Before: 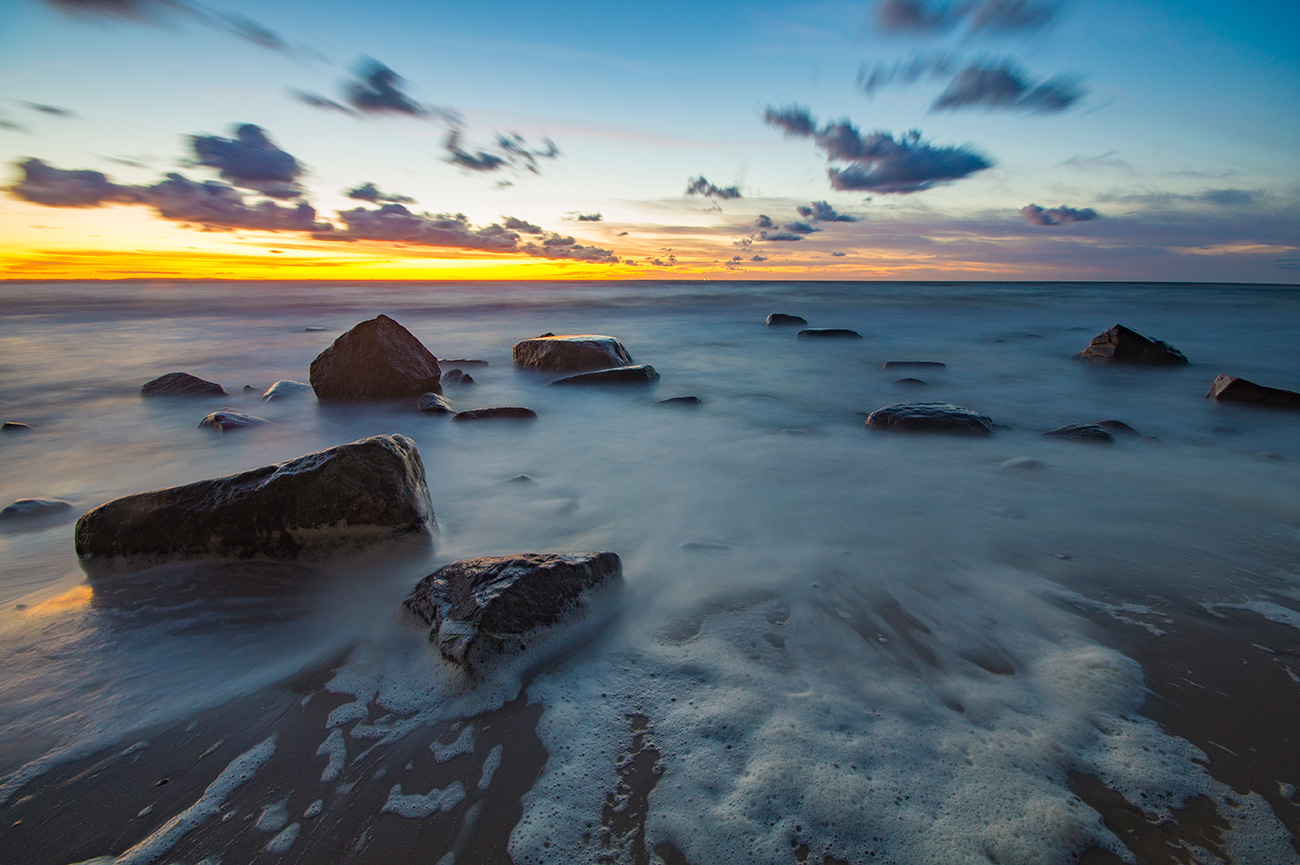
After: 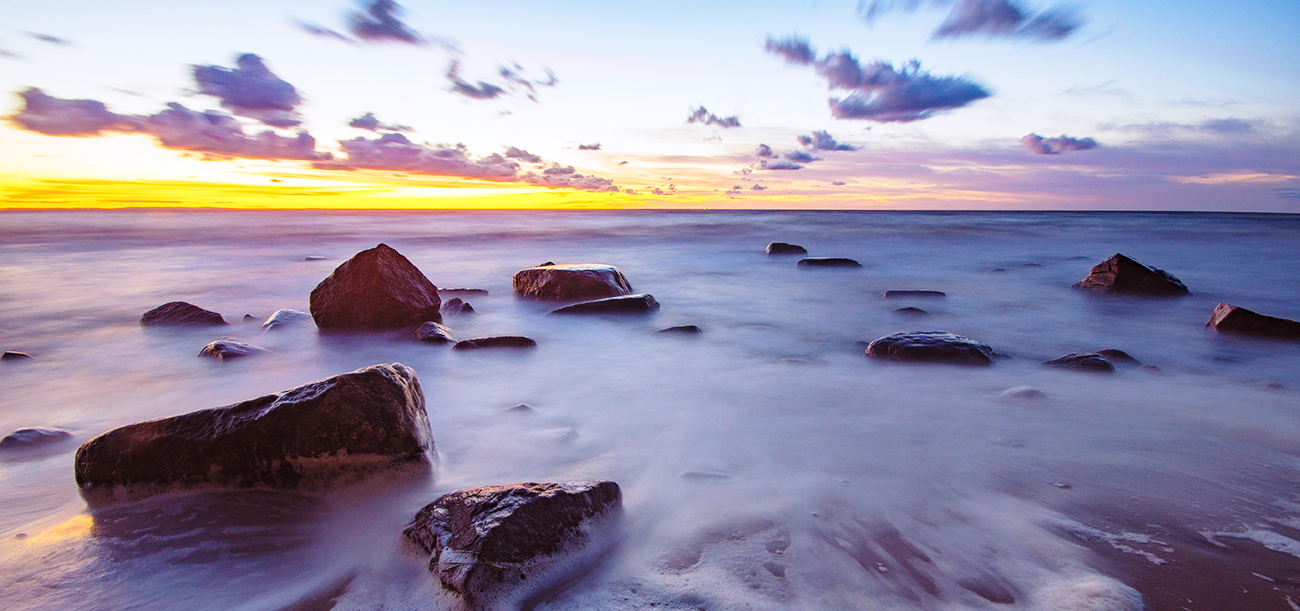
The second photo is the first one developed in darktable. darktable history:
rgb levels: mode RGB, independent channels, levels [[0, 0.474, 1], [0, 0.5, 1], [0, 0.5, 1]]
base curve: curves: ch0 [(0, 0) (0.028, 0.03) (0.121, 0.232) (0.46, 0.748) (0.859, 0.968) (1, 1)], preserve colors none
white balance: red 0.967, blue 1.119, emerald 0.756
crop and rotate: top 8.293%, bottom 20.996%
